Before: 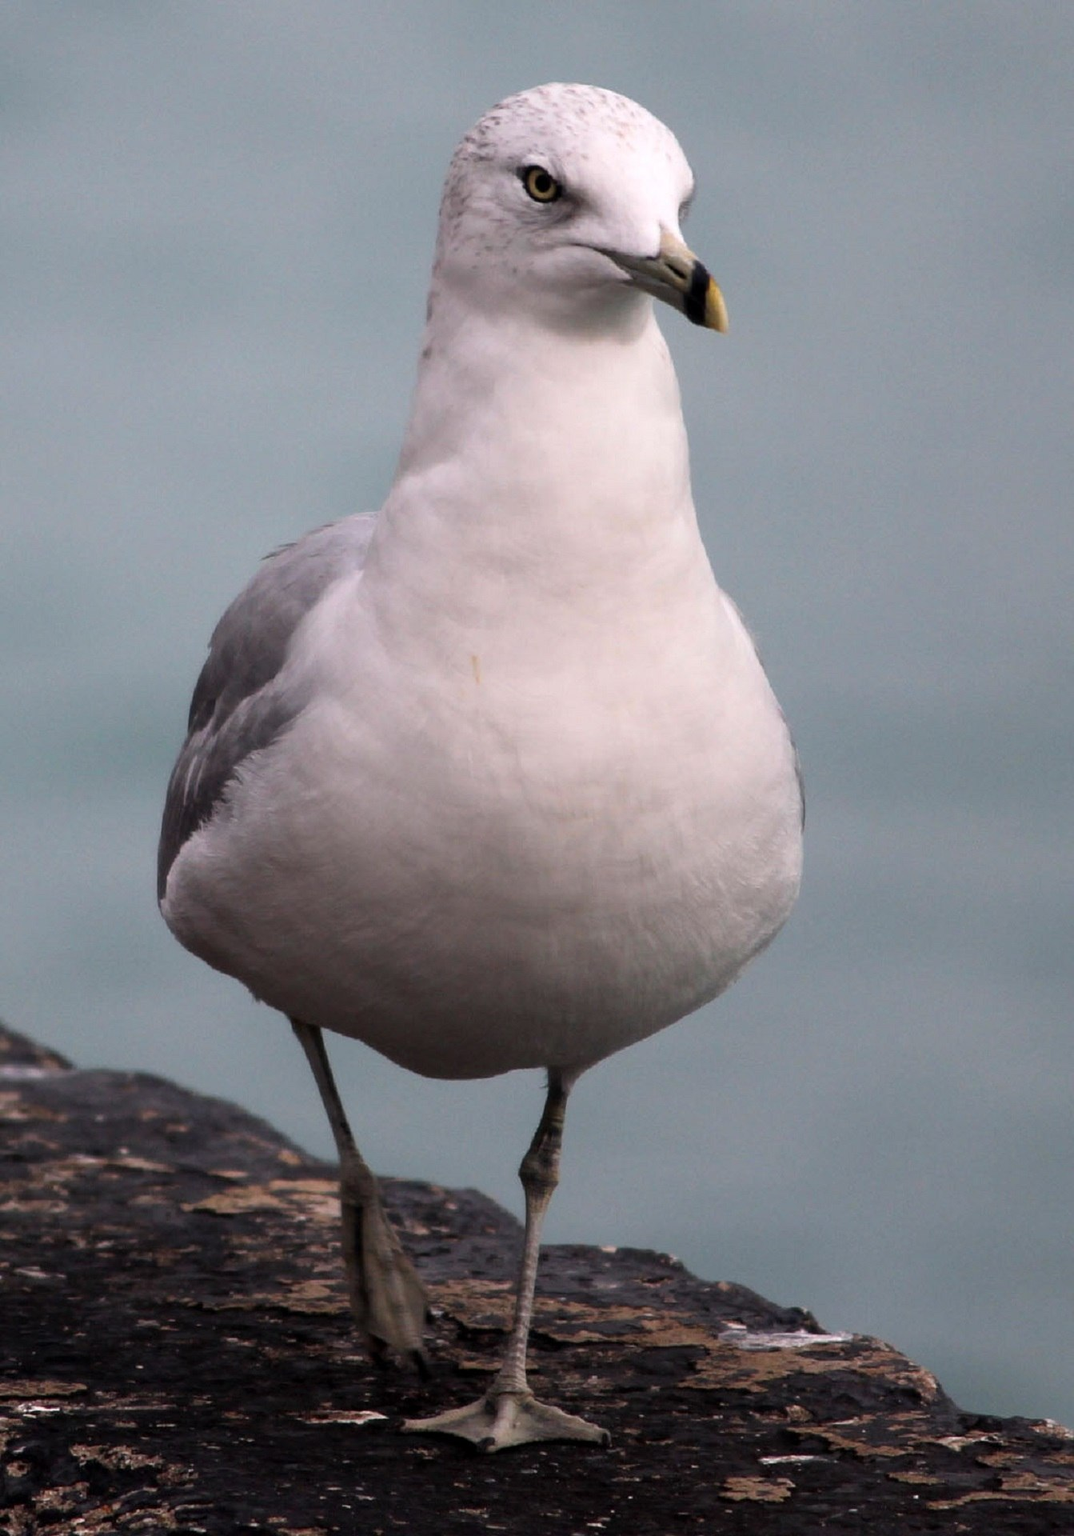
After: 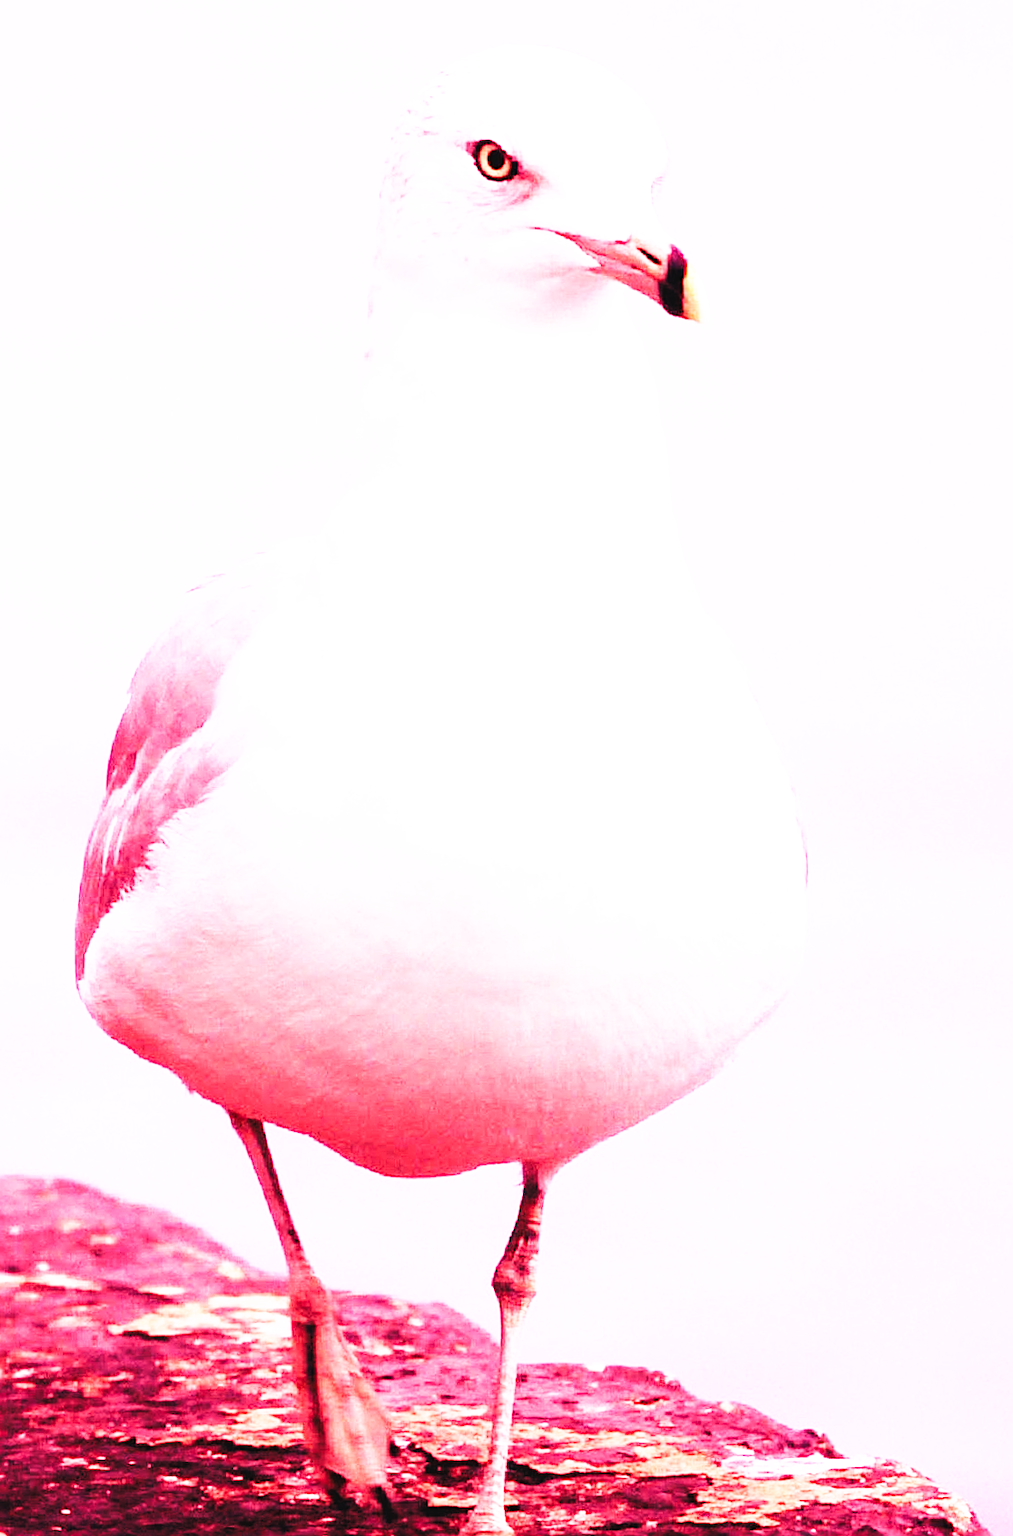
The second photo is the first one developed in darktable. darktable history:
white balance: red 4.26, blue 1.802
base curve: curves: ch0 [(0, 0) (0.007, 0.004) (0.027, 0.03) (0.046, 0.07) (0.207, 0.54) (0.442, 0.872) (0.673, 0.972) (1, 1)], preserve colors none
exposure: black level correction -0.008, exposure 0.067 EV, compensate highlight preservation false
crop: left 9.929%, top 3.475%, right 9.188%, bottom 9.529%
rotate and perspective: rotation -1.17°, automatic cropping off
sharpen: on, module defaults
contrast brightness saturation: saturation -0.05
